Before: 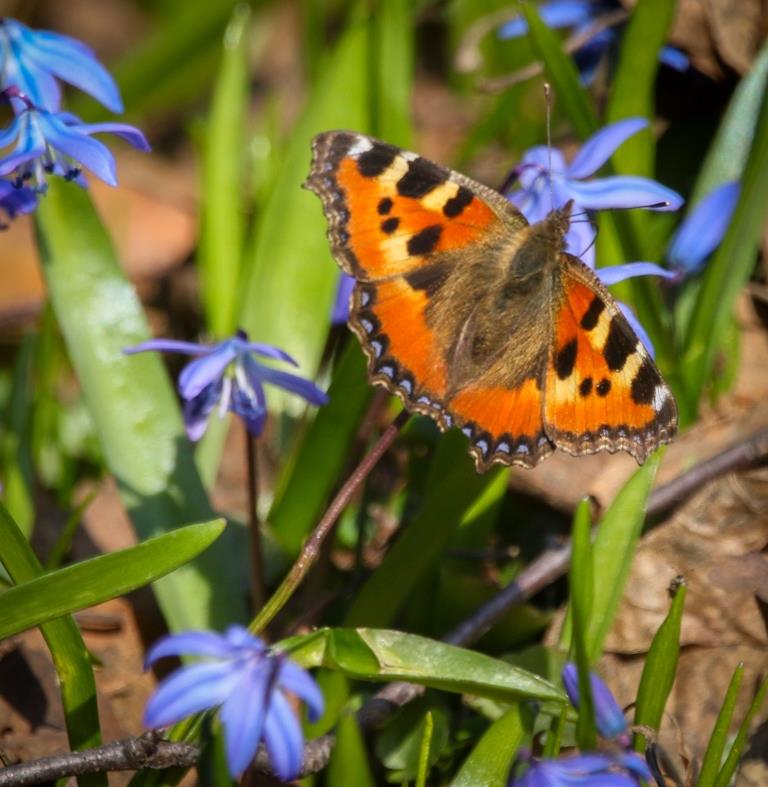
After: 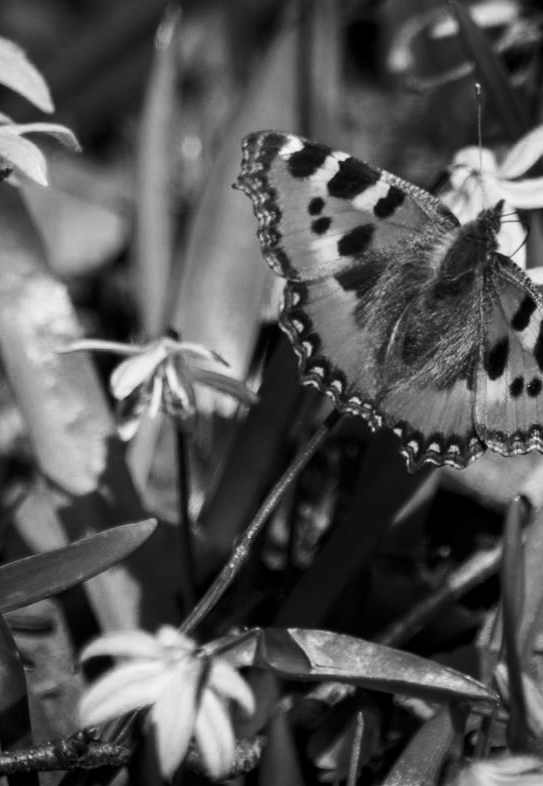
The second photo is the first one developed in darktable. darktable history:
local contrast: highlights 100%, shadows 100%, detail 120%, midtone range 0.2
contrast brightness saturation: contrast 0.28
color calibration: output gray [0.246, 0.254, 0.501, 0], gray › normalize channels true, illuminant same as pipeline (D50), adaptation XYZ, x 0.346, y 0.359, gamut compression 0
crop and rotate: left 9.061%, right 20.142%
